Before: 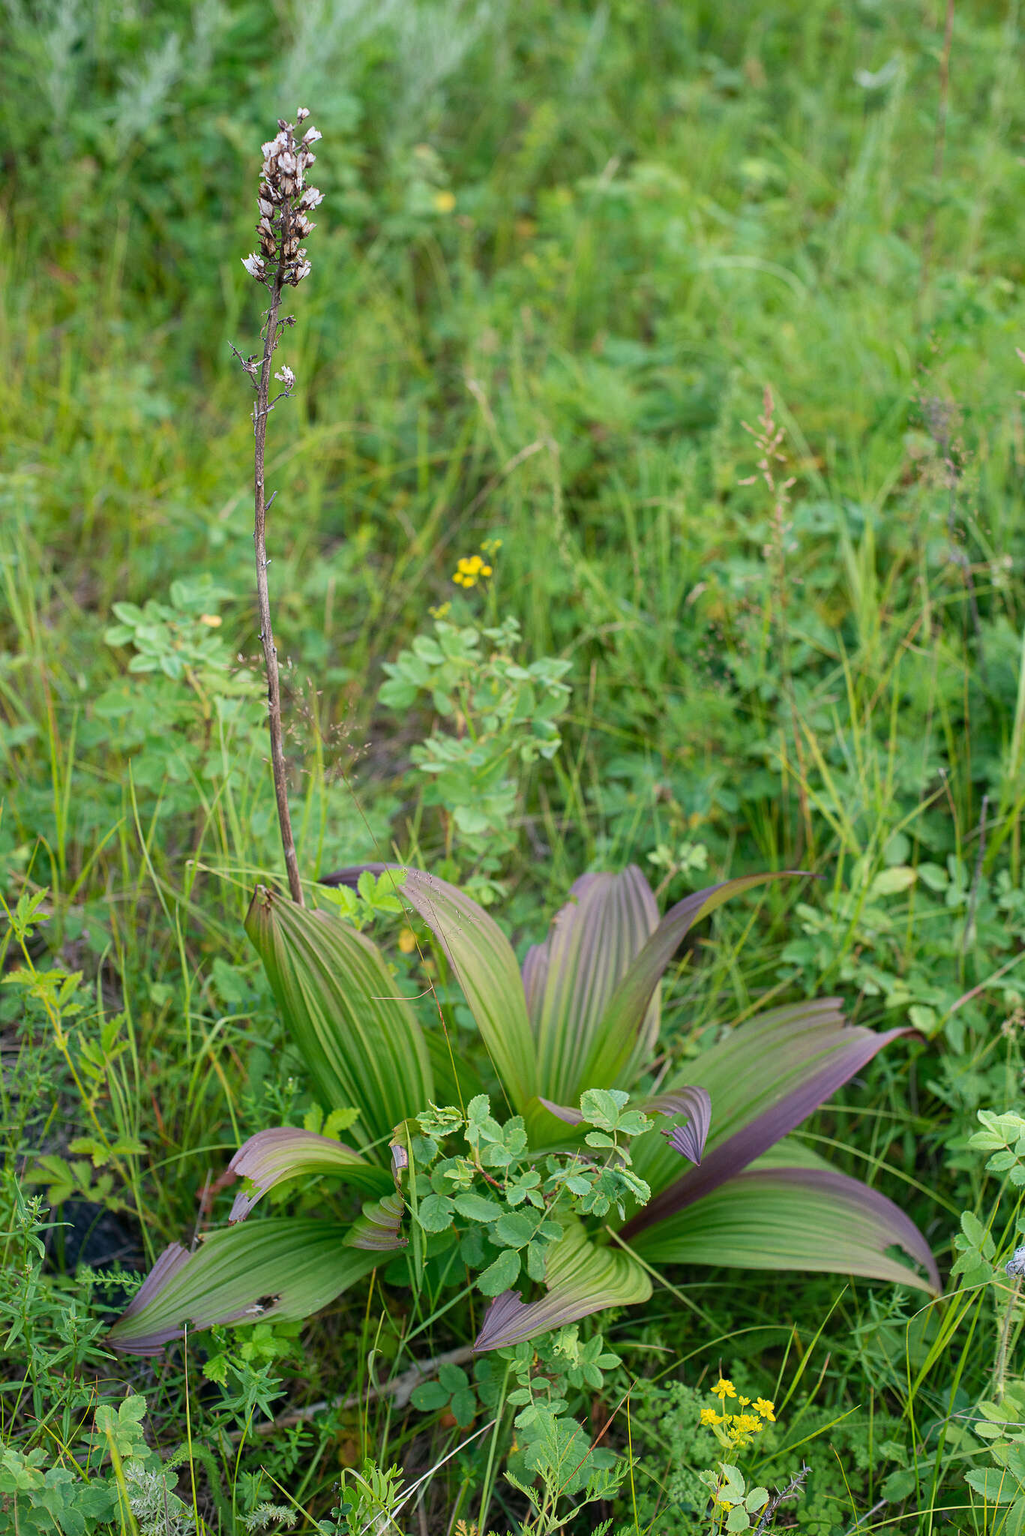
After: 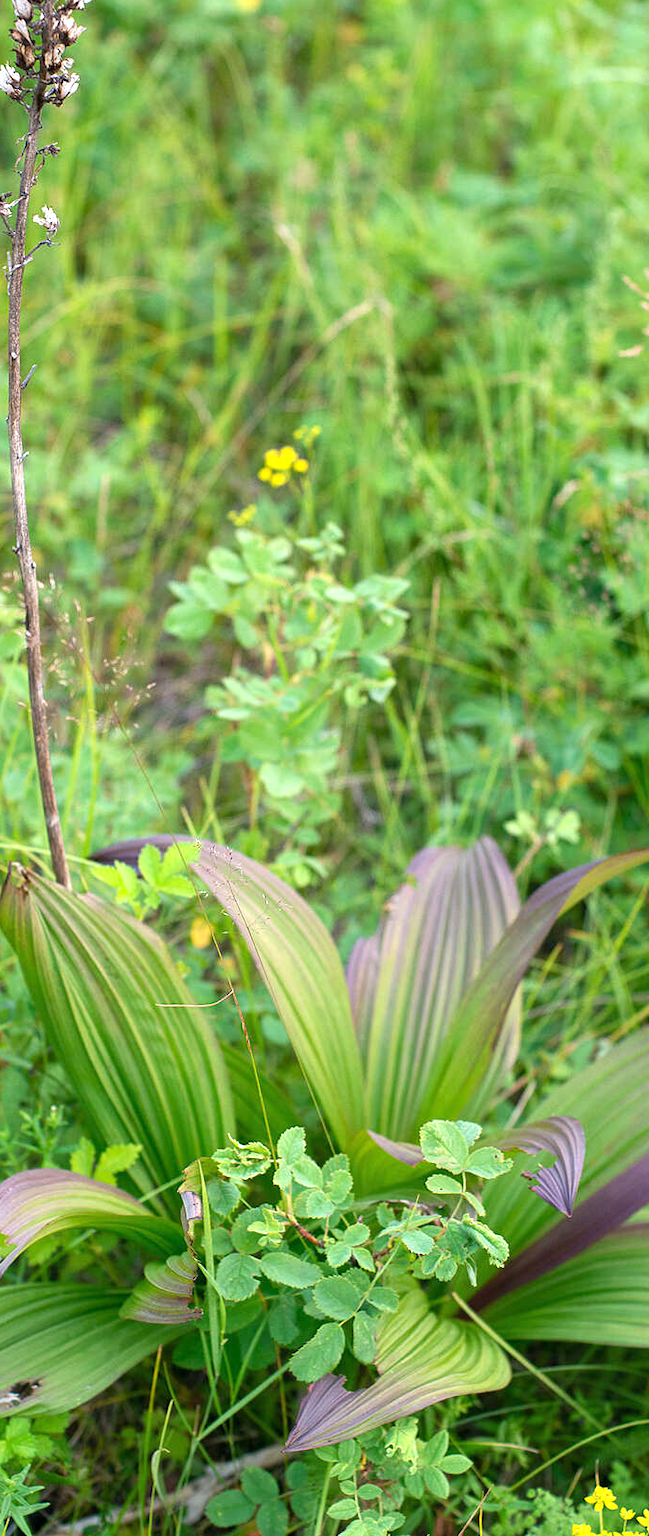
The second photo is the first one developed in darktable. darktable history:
exposure: exposure 0.669 EV, compensate exposure bias true, compensate highlight preservation false
crop and rotate: angle 0.025°, left 24.302%, top 13.231%, right 25.559%, bottom 7.594%
